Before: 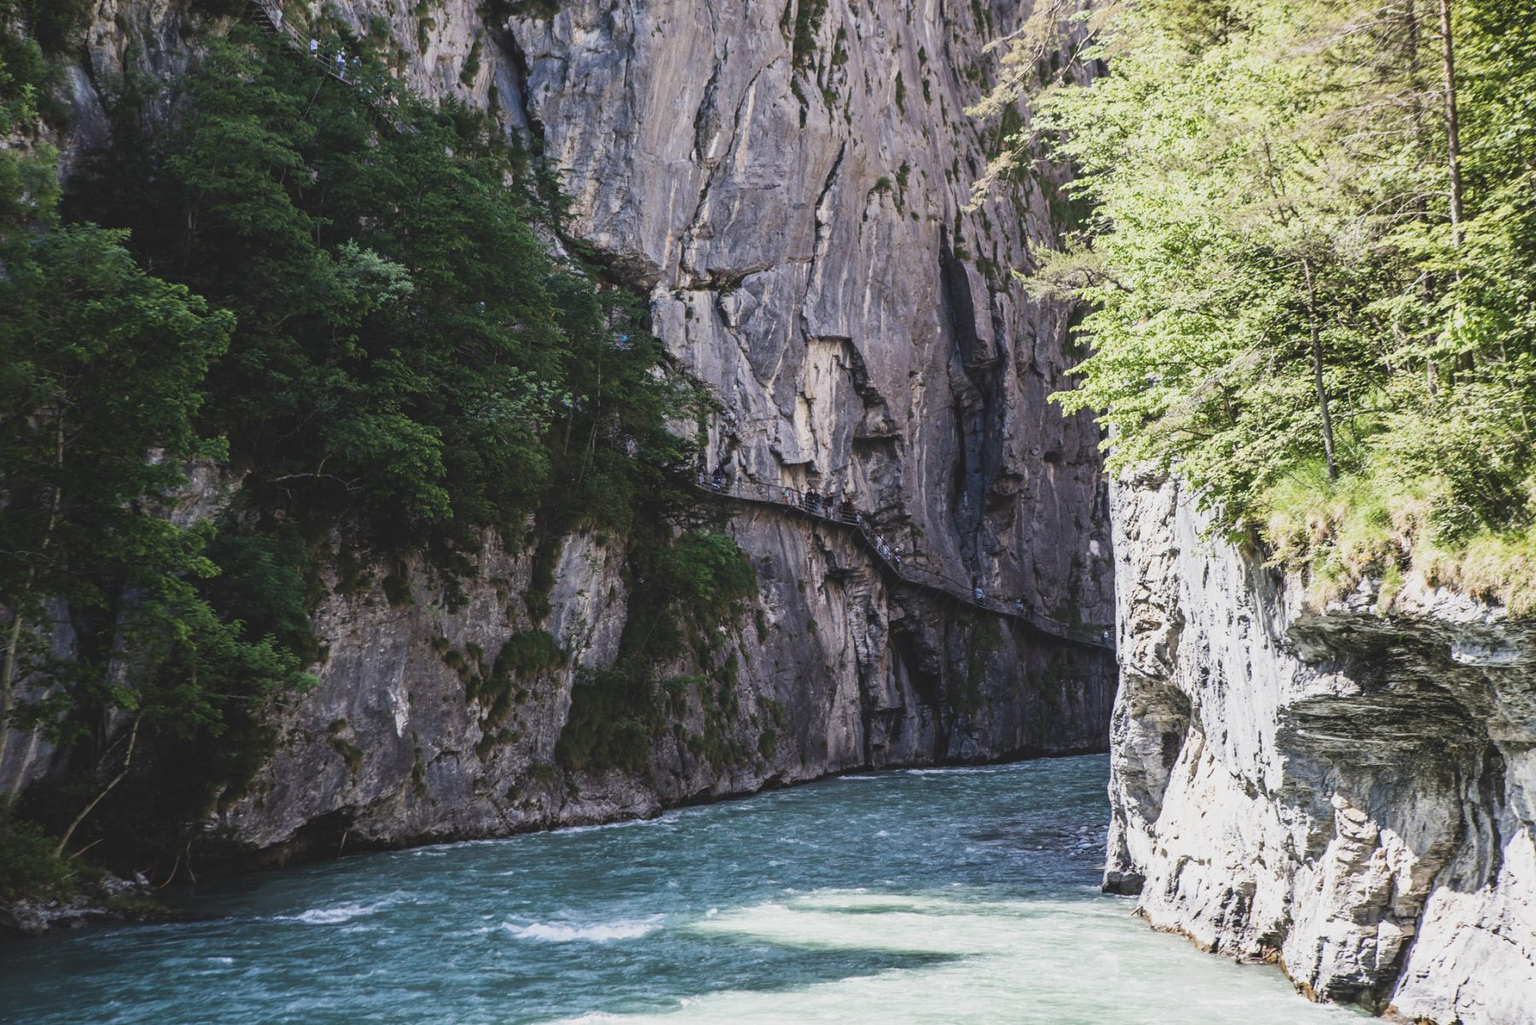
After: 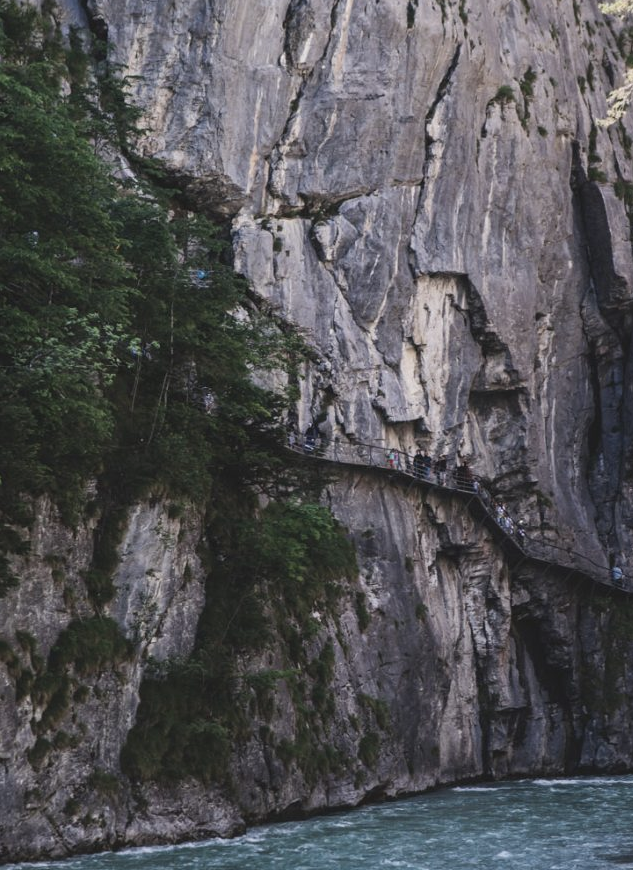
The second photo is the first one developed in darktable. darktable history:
color balance: input saturation 100.43%, contrast fulcrum 14.22%, output saturation 70.41%
contrast brightness saturation: contrast 0.08, saturation 0.2
crop and rotate: left 29.476%, top 10.214%, right 35.32%, bottom 17.333%
